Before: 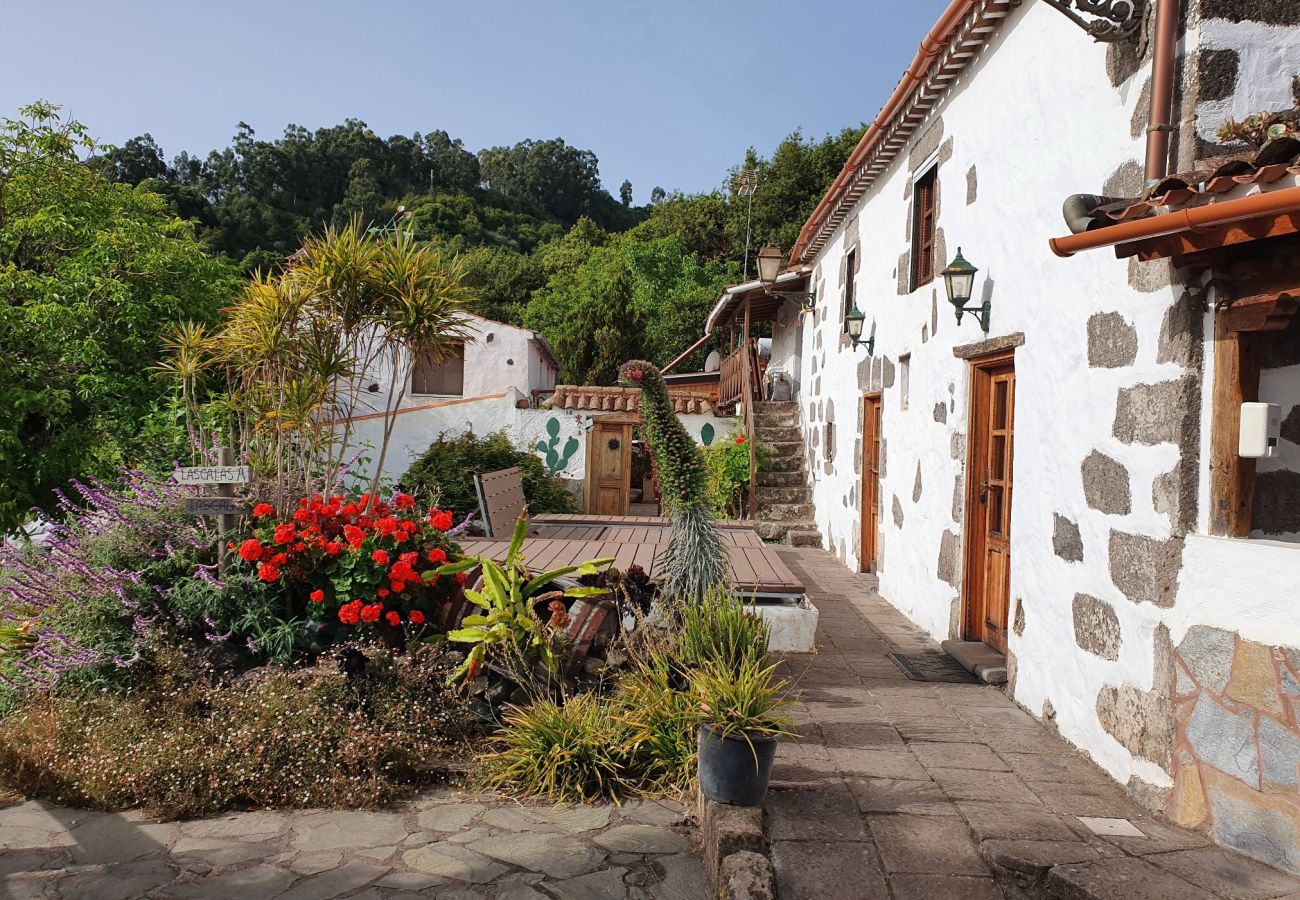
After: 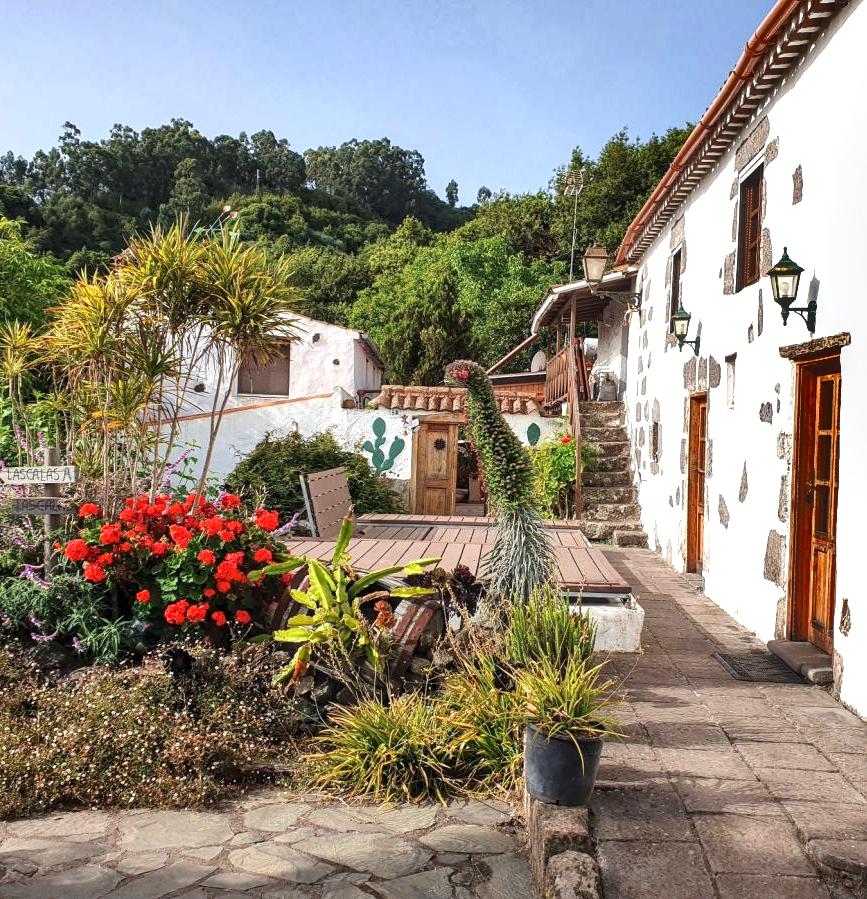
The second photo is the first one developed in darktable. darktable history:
crop and rotate: left 13.388%, right 19.868%
exposure: black level correction 0, exposure 0.692 EV, compensate highlight preservation false
local contrast: on, module defaults
shadows and highlights: shadows 5.87, soften with gaussian
